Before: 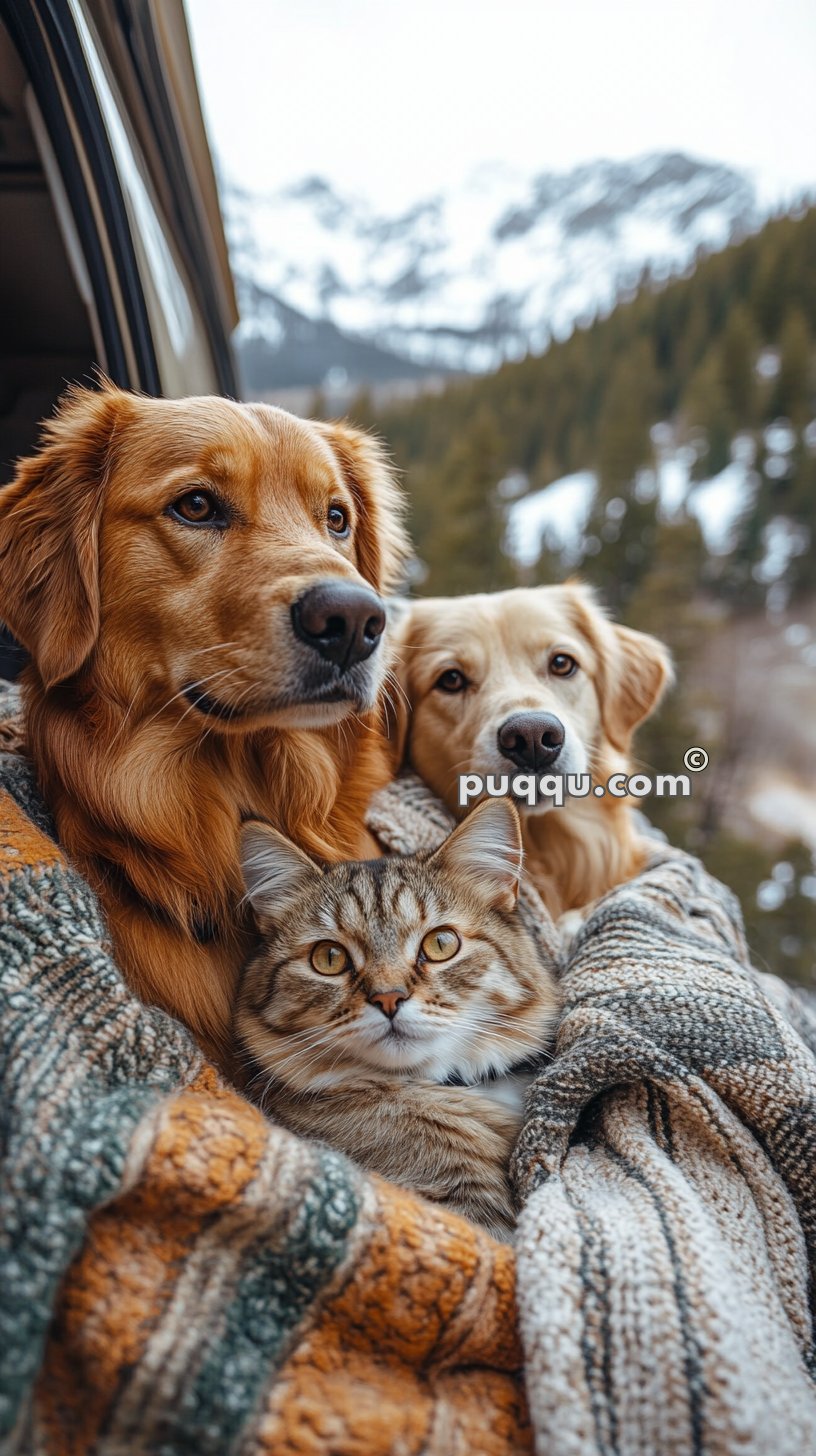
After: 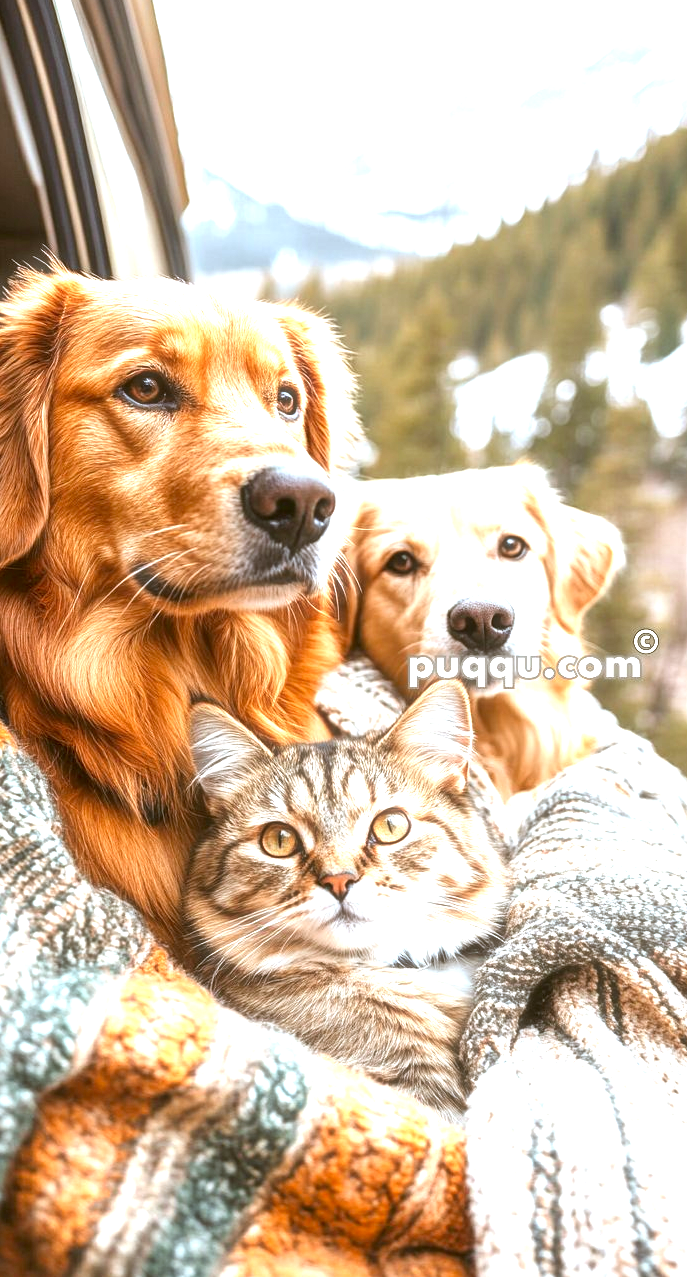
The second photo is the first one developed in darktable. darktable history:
color correction: highlights a* -0.523, highlights b* 0.161, shadows a* 4.92, shadows b* 20.46
crop: left 6.243%, top 8.136%, right 9.548%, bottom 4.097%
exposure: black level correction 0.001, exposure 1.852 EV, compensate exposure bias true, compensate highlight preservation false
haze removal: strength -0.096, compatibility mode true, adaptive false
